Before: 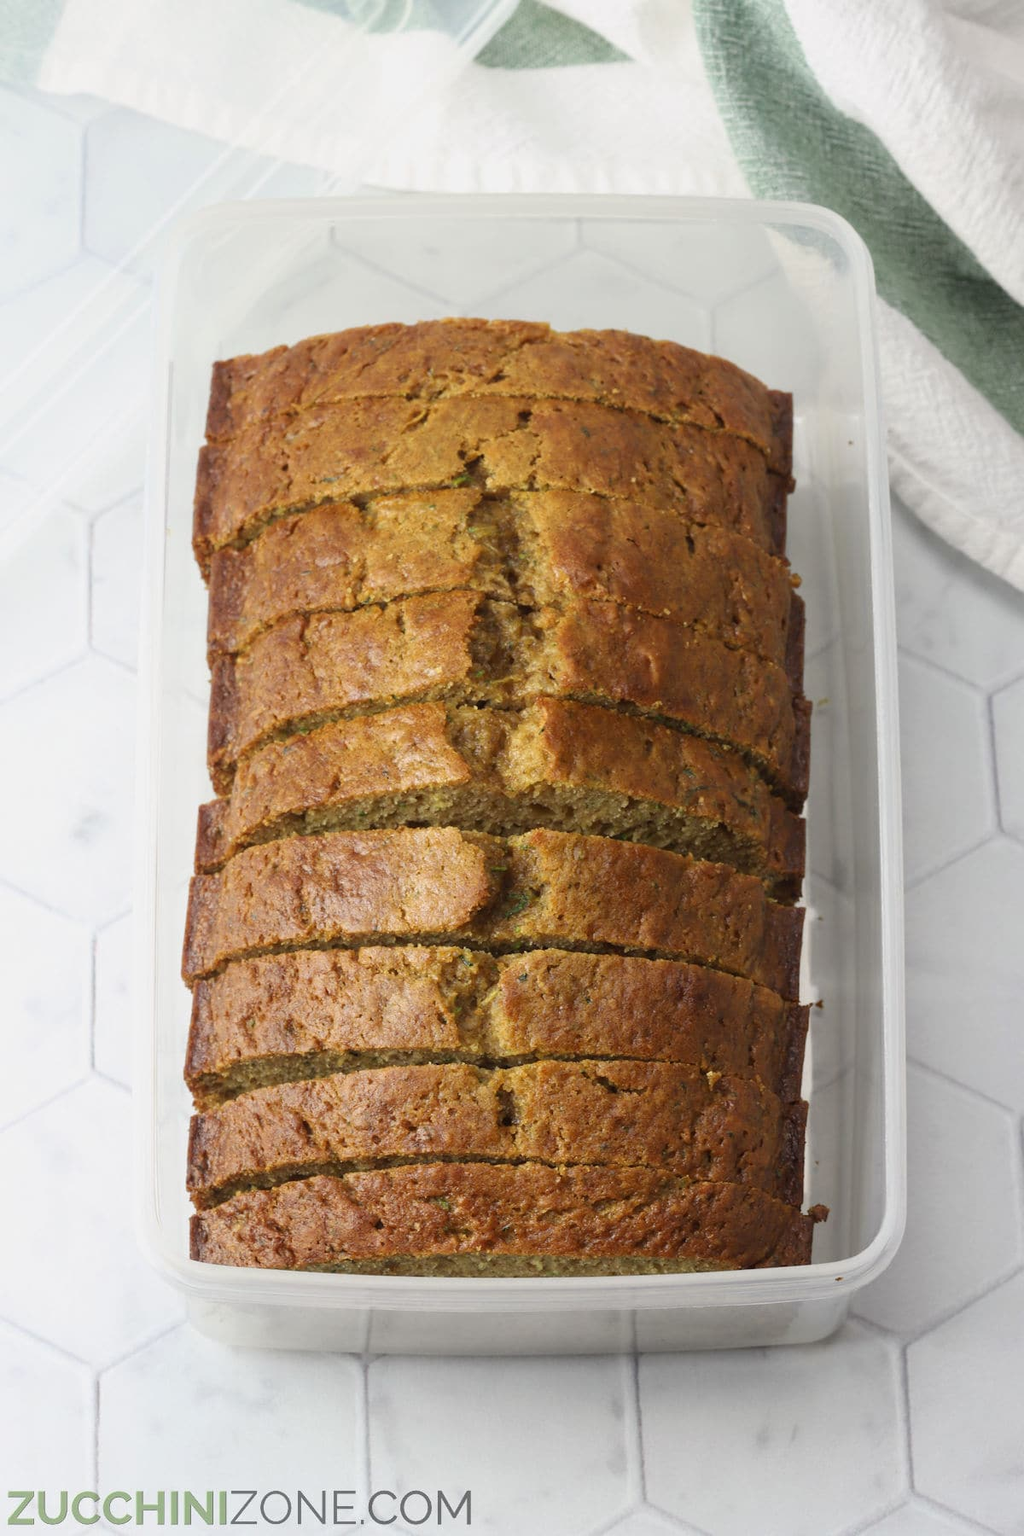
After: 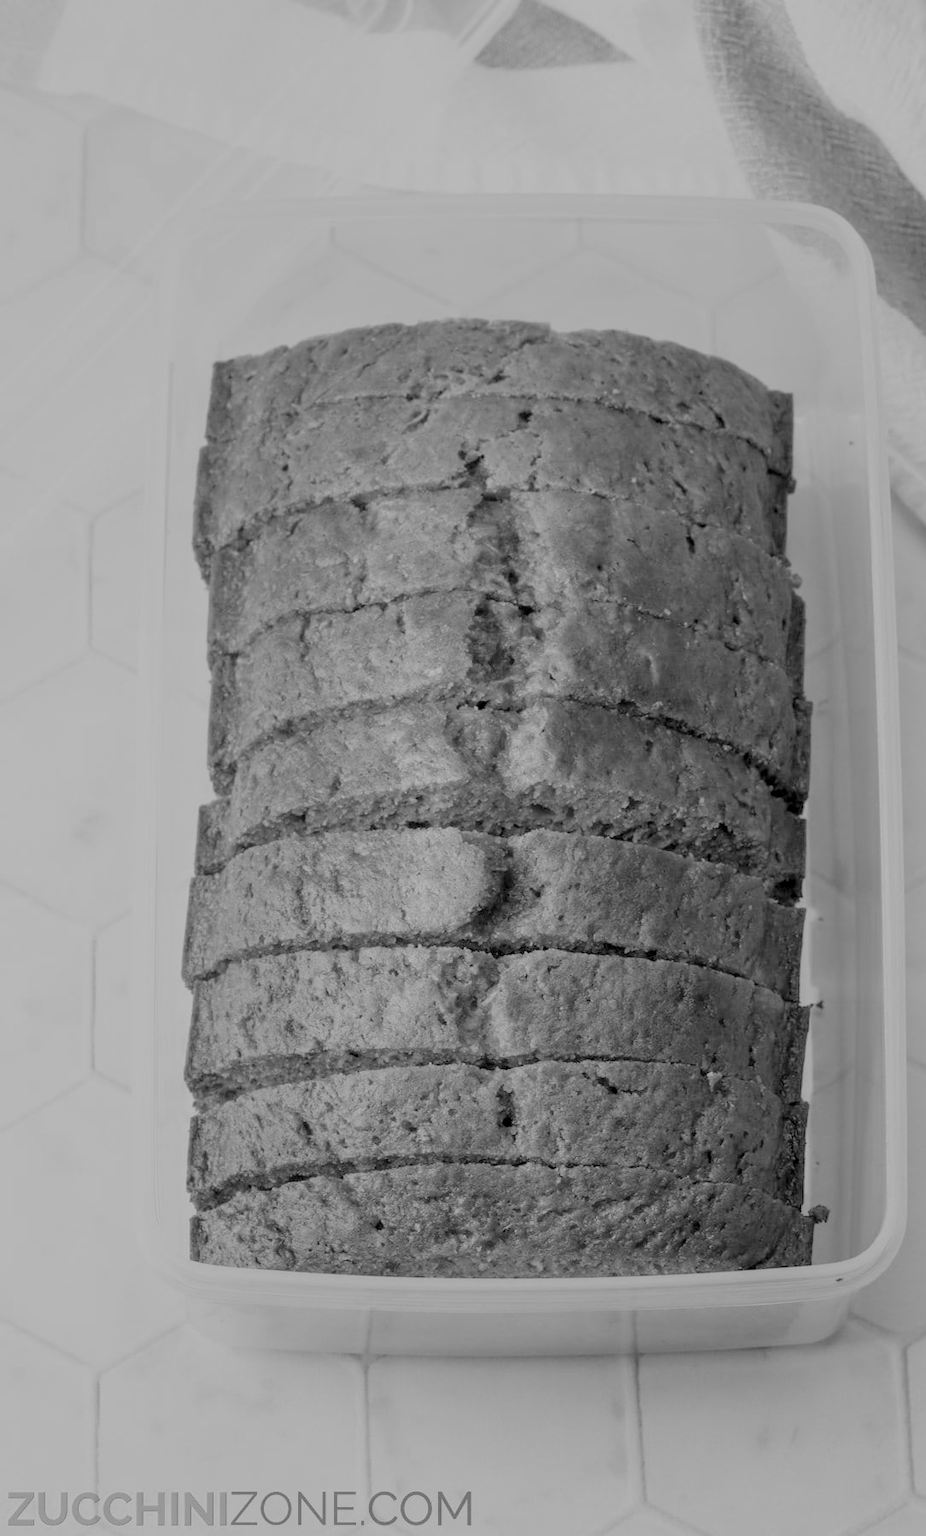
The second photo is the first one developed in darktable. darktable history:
crop: right 9.509%, bottom 0.031%
velvia: strength 17%
color balance: output saturation 120%
filmic rgb: black relative exposure -4.42 EV, white relative exposure 6.58 EV, hardness 1.85, contrast 0.5
local contrast: on, module defaults
exposure: black level correction 0, exposure 0.5 EV, compensate exposure bias true, compensate highlight preservation false
monochrome: a 32, b 64, size 2.3
